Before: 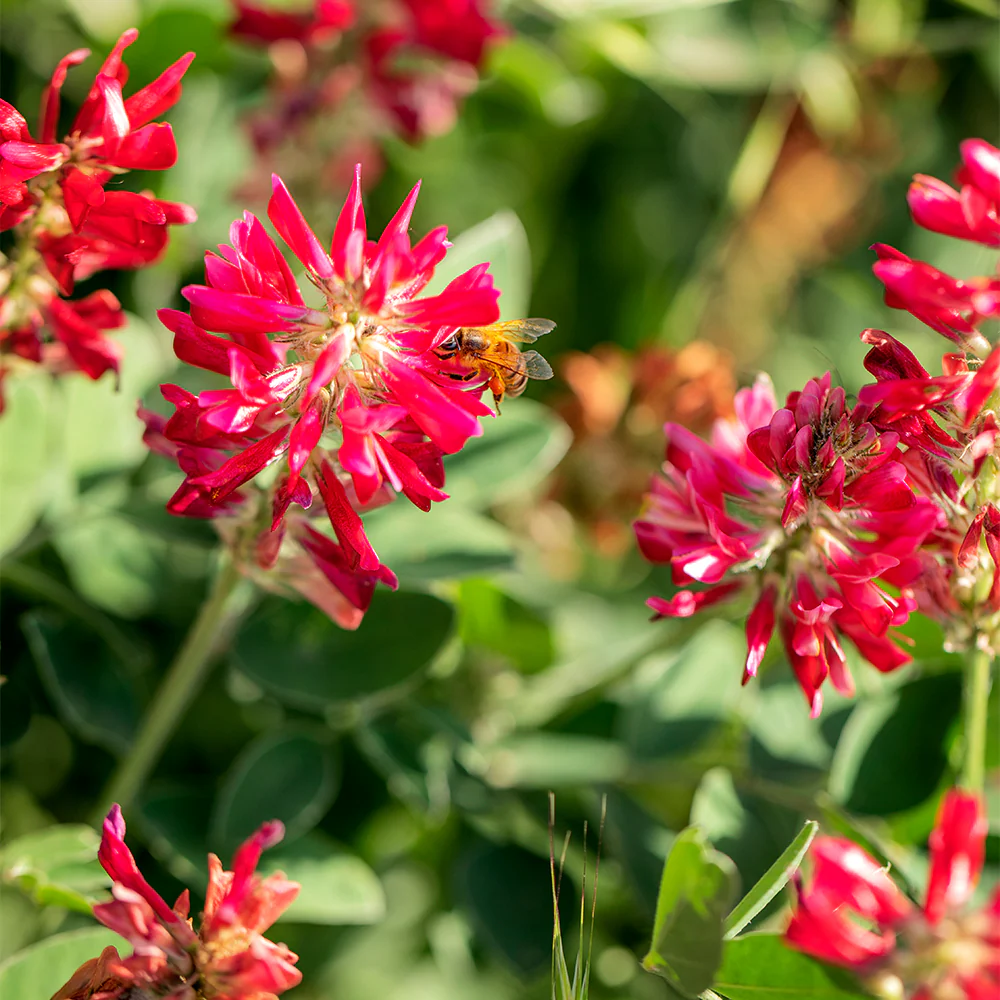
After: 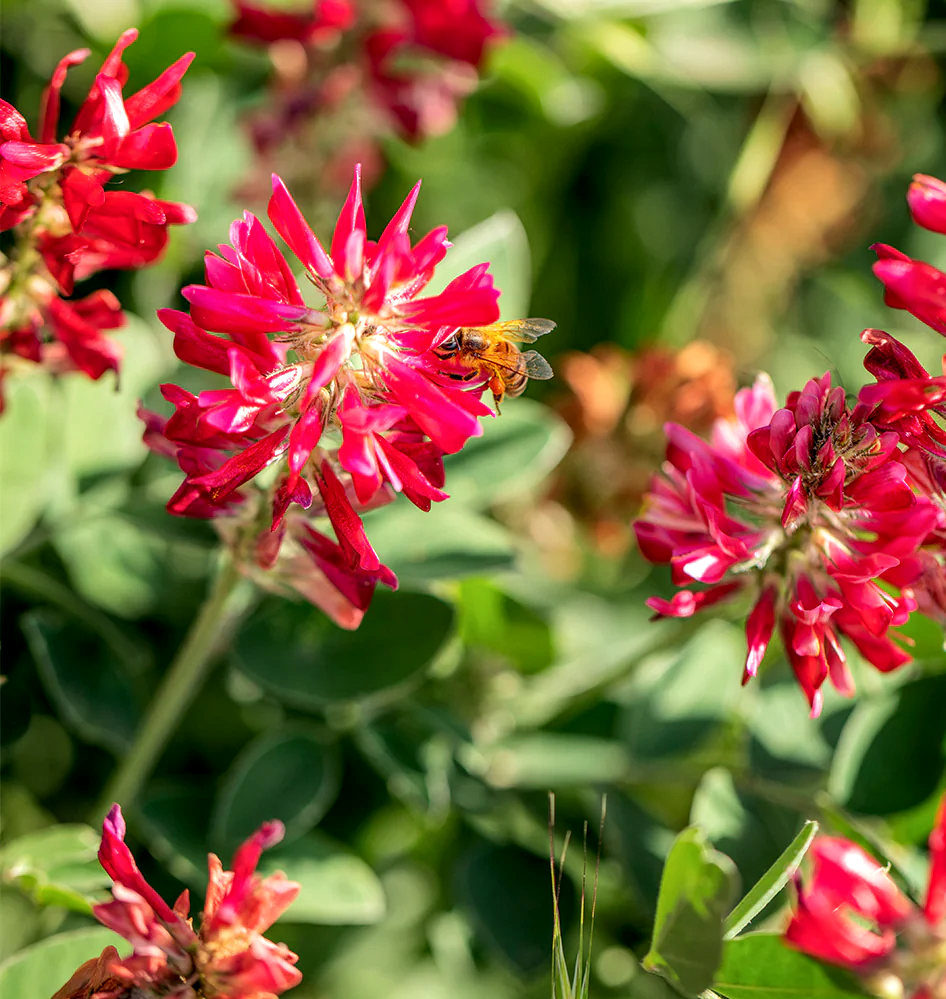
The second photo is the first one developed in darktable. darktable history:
local contrast: on, module defaults
crop and rotate: left 0%, right 5.308%
